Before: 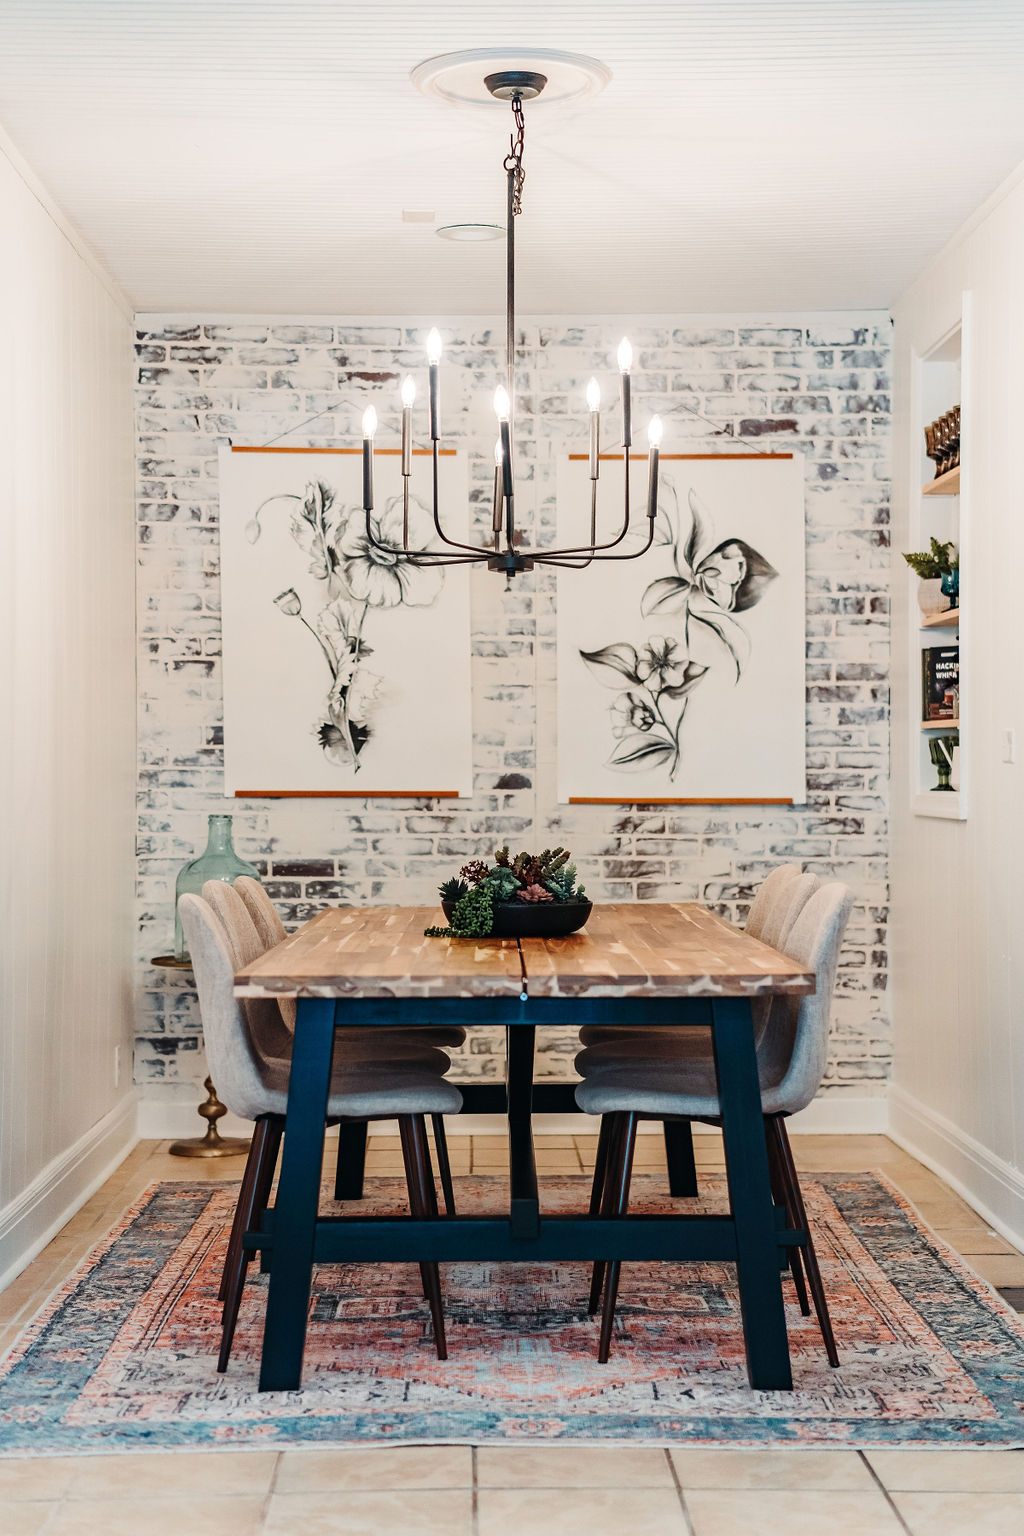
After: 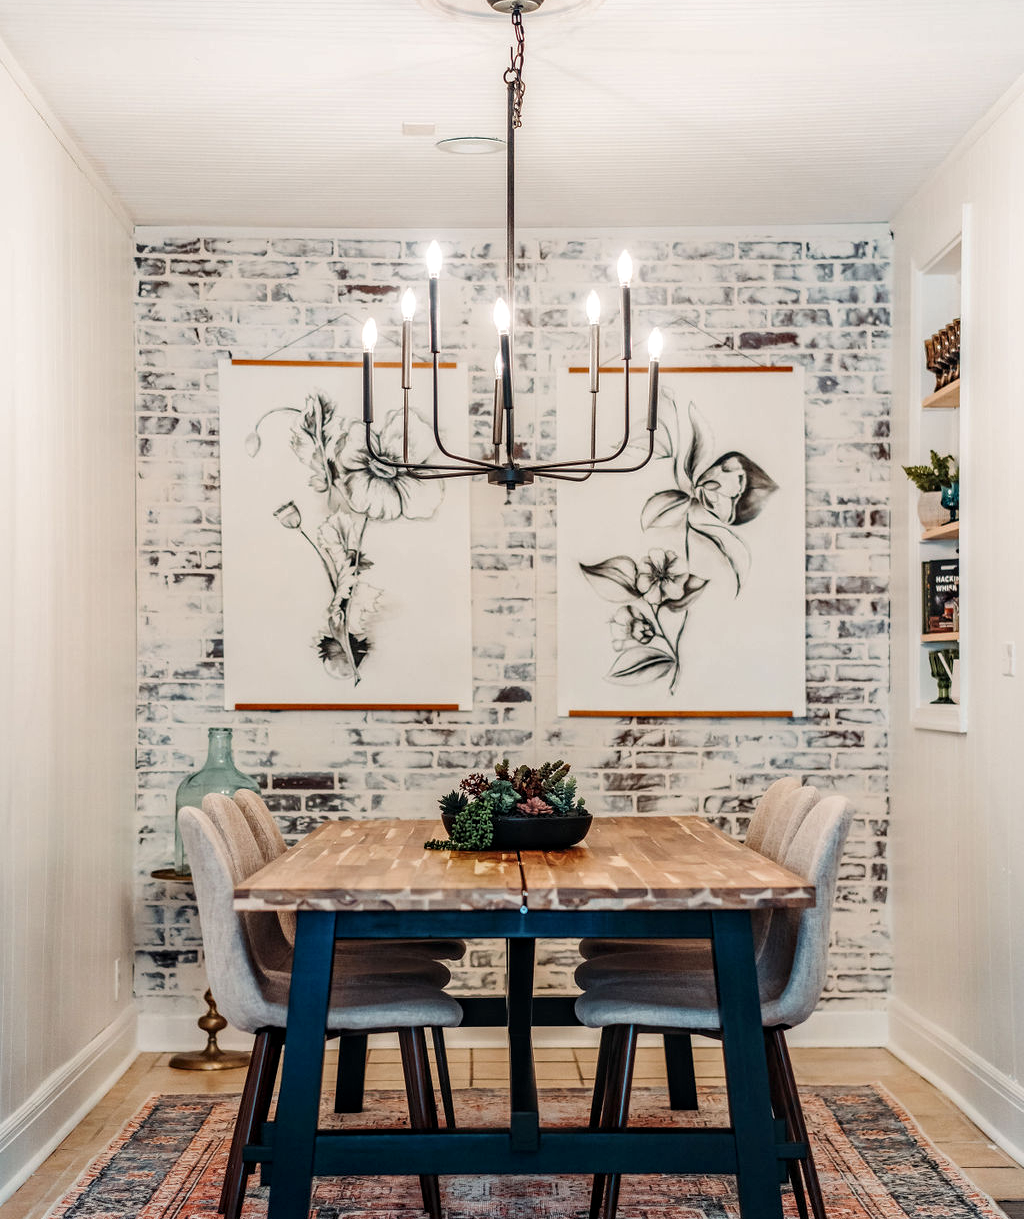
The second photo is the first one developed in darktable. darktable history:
local contrast: detail 130%
crop and rotate: top 5.667%, bottom 14.937%
